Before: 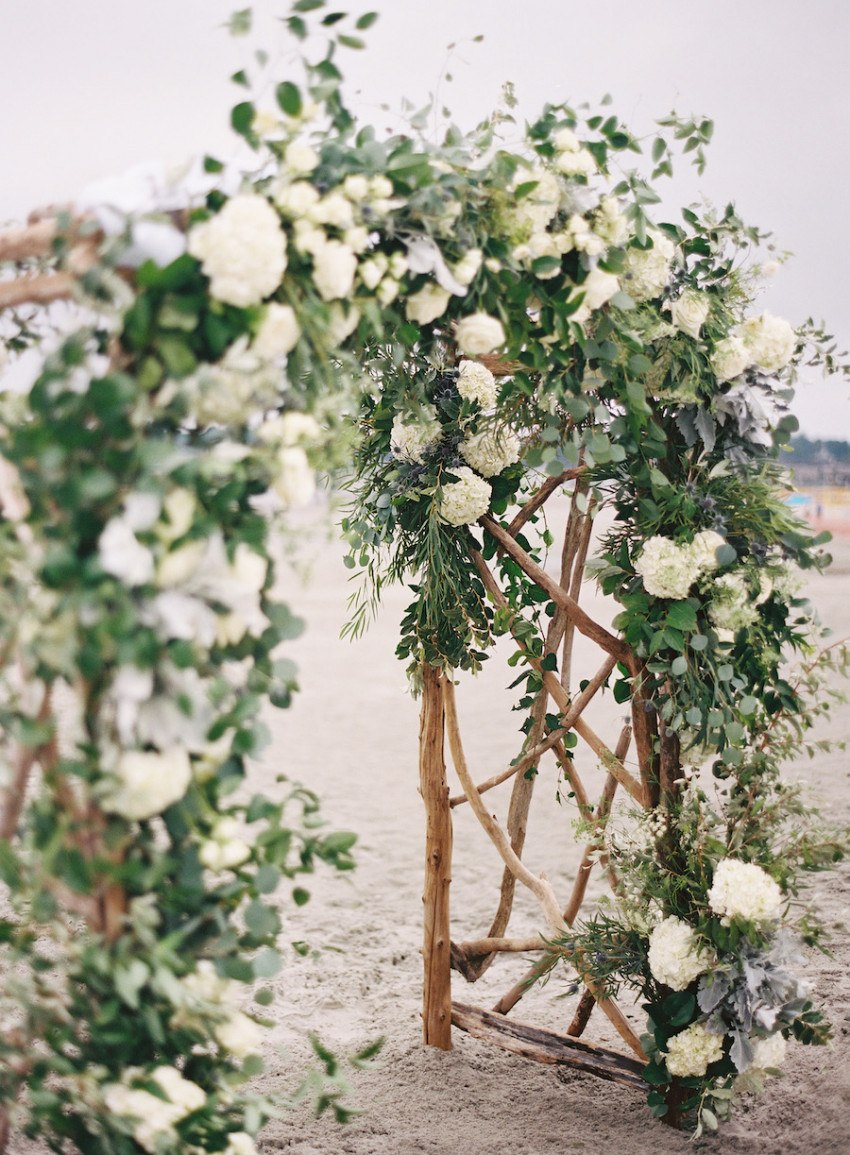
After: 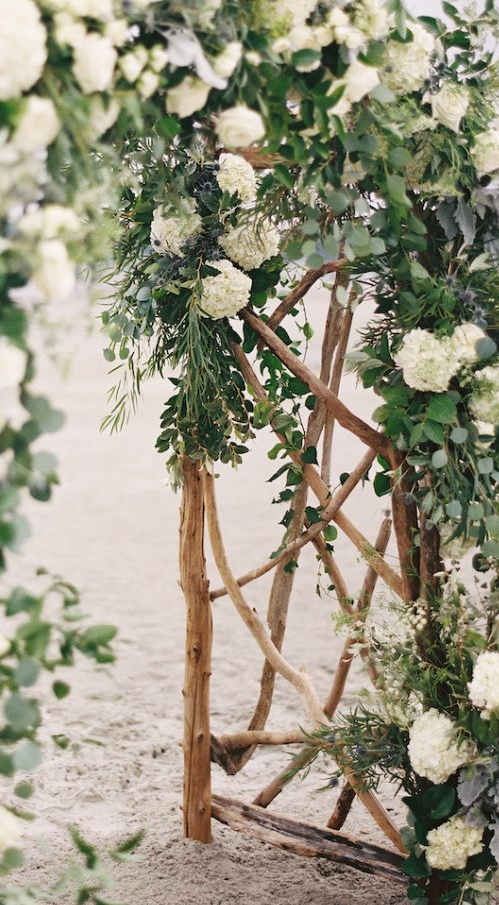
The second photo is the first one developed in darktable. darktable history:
crop and rotate: left 28.453%, top 17.931%, right 12.756%, bottom 3.64%
